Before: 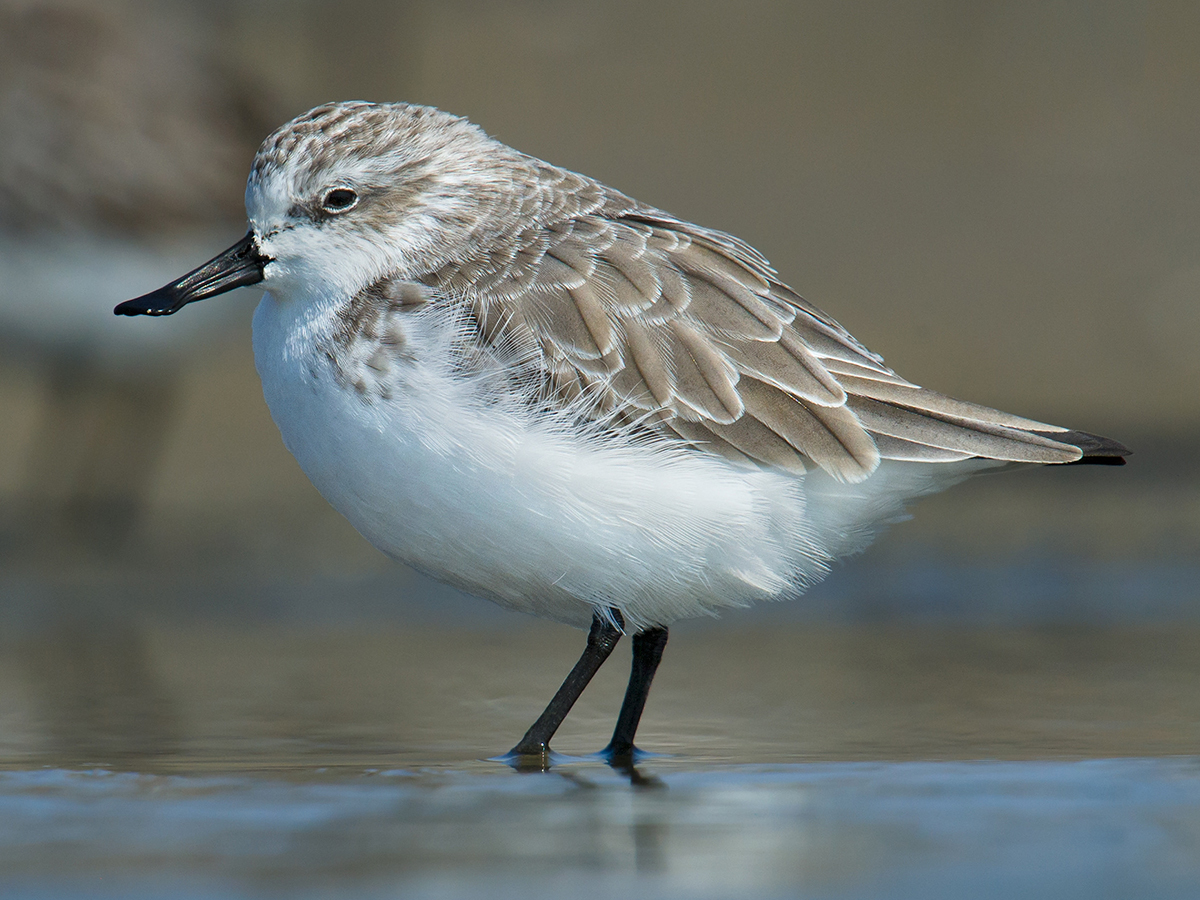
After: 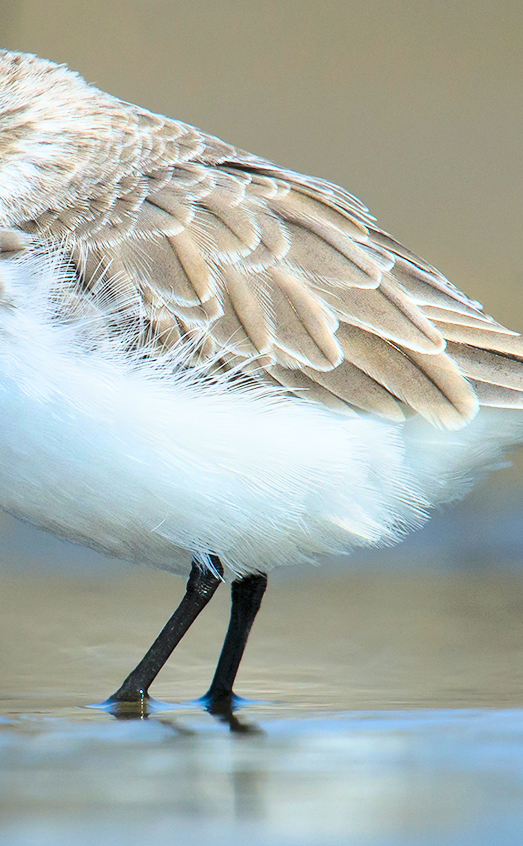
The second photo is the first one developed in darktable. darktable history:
base curve: curves: ch0 [(0, 0) (0.028, 0.03) (0.121, 0.232) (0.46, 0.748) (0.859, 0.968) (1, 1)], preserve colors average RGB
crop: left 33.452%, top 5.984%, right 22.934%
contrast brightness saturation: brightness 0.088, saturation 0.19
